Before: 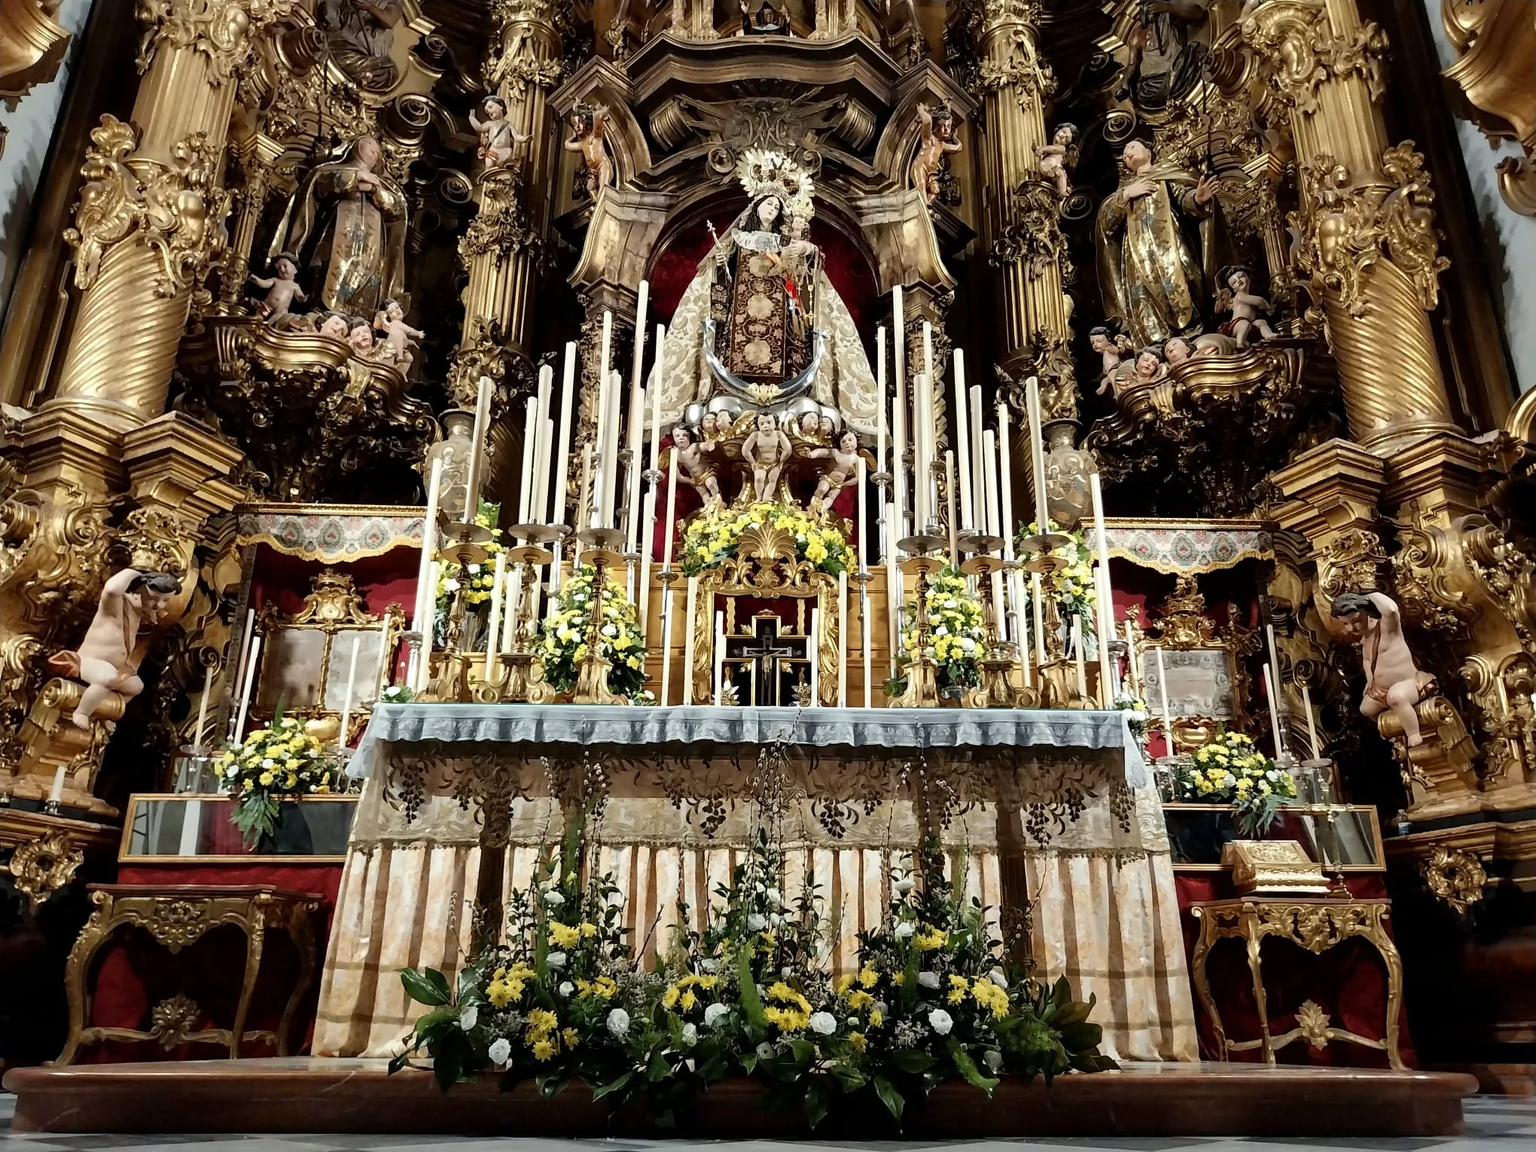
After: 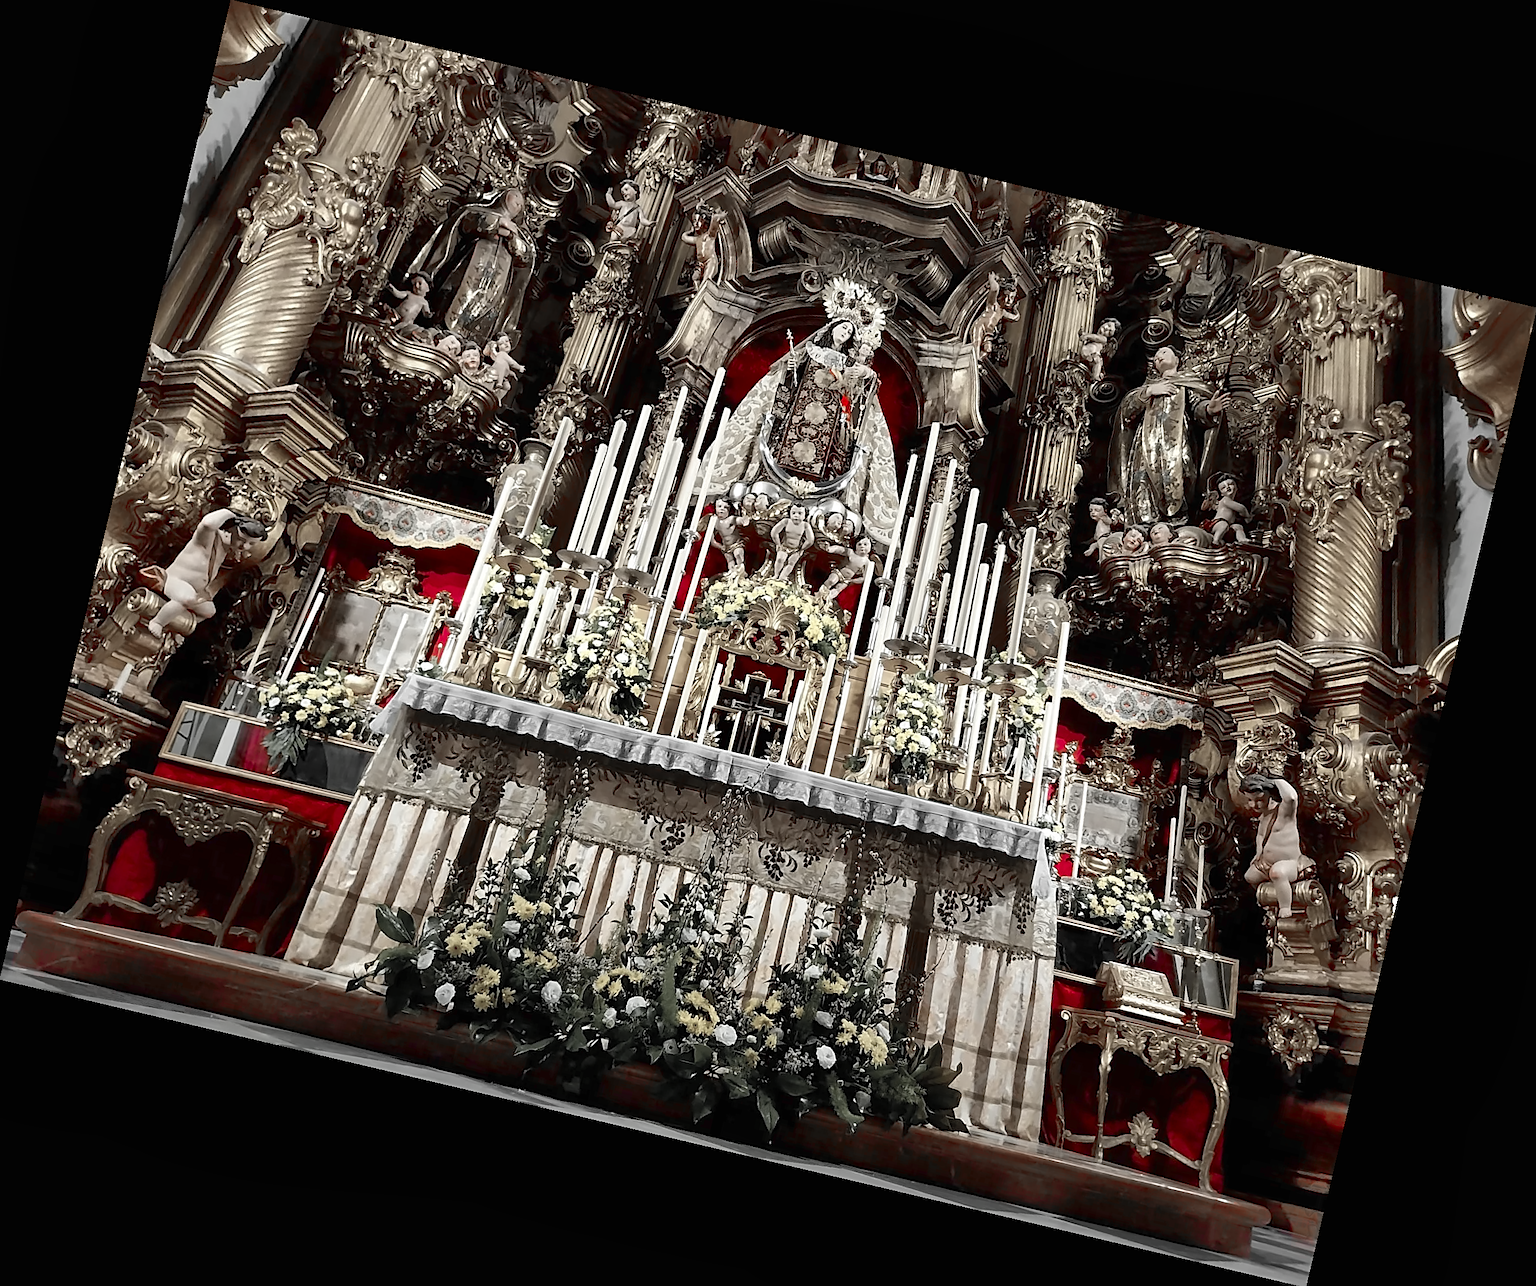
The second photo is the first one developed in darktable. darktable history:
exposure: black level correction 0, compensate exposure bias true, compensate highlight preservation false
sharpen: on, module defaults
color zones: curves: ch1 [(0, 0.831) (0.08, 0.771) (0.157, 0.268) (0.241, 0.207) (0.562, -0.005) (0.714, -0.013) (0.876, 0.01) (1, 0.831)]
shadows and highlights: shadows 62.66, white point adjustment 0.37, highlights -34.44, compress 83.82%
rotate and perspective: rotation 13.27°, automatic cropping off
